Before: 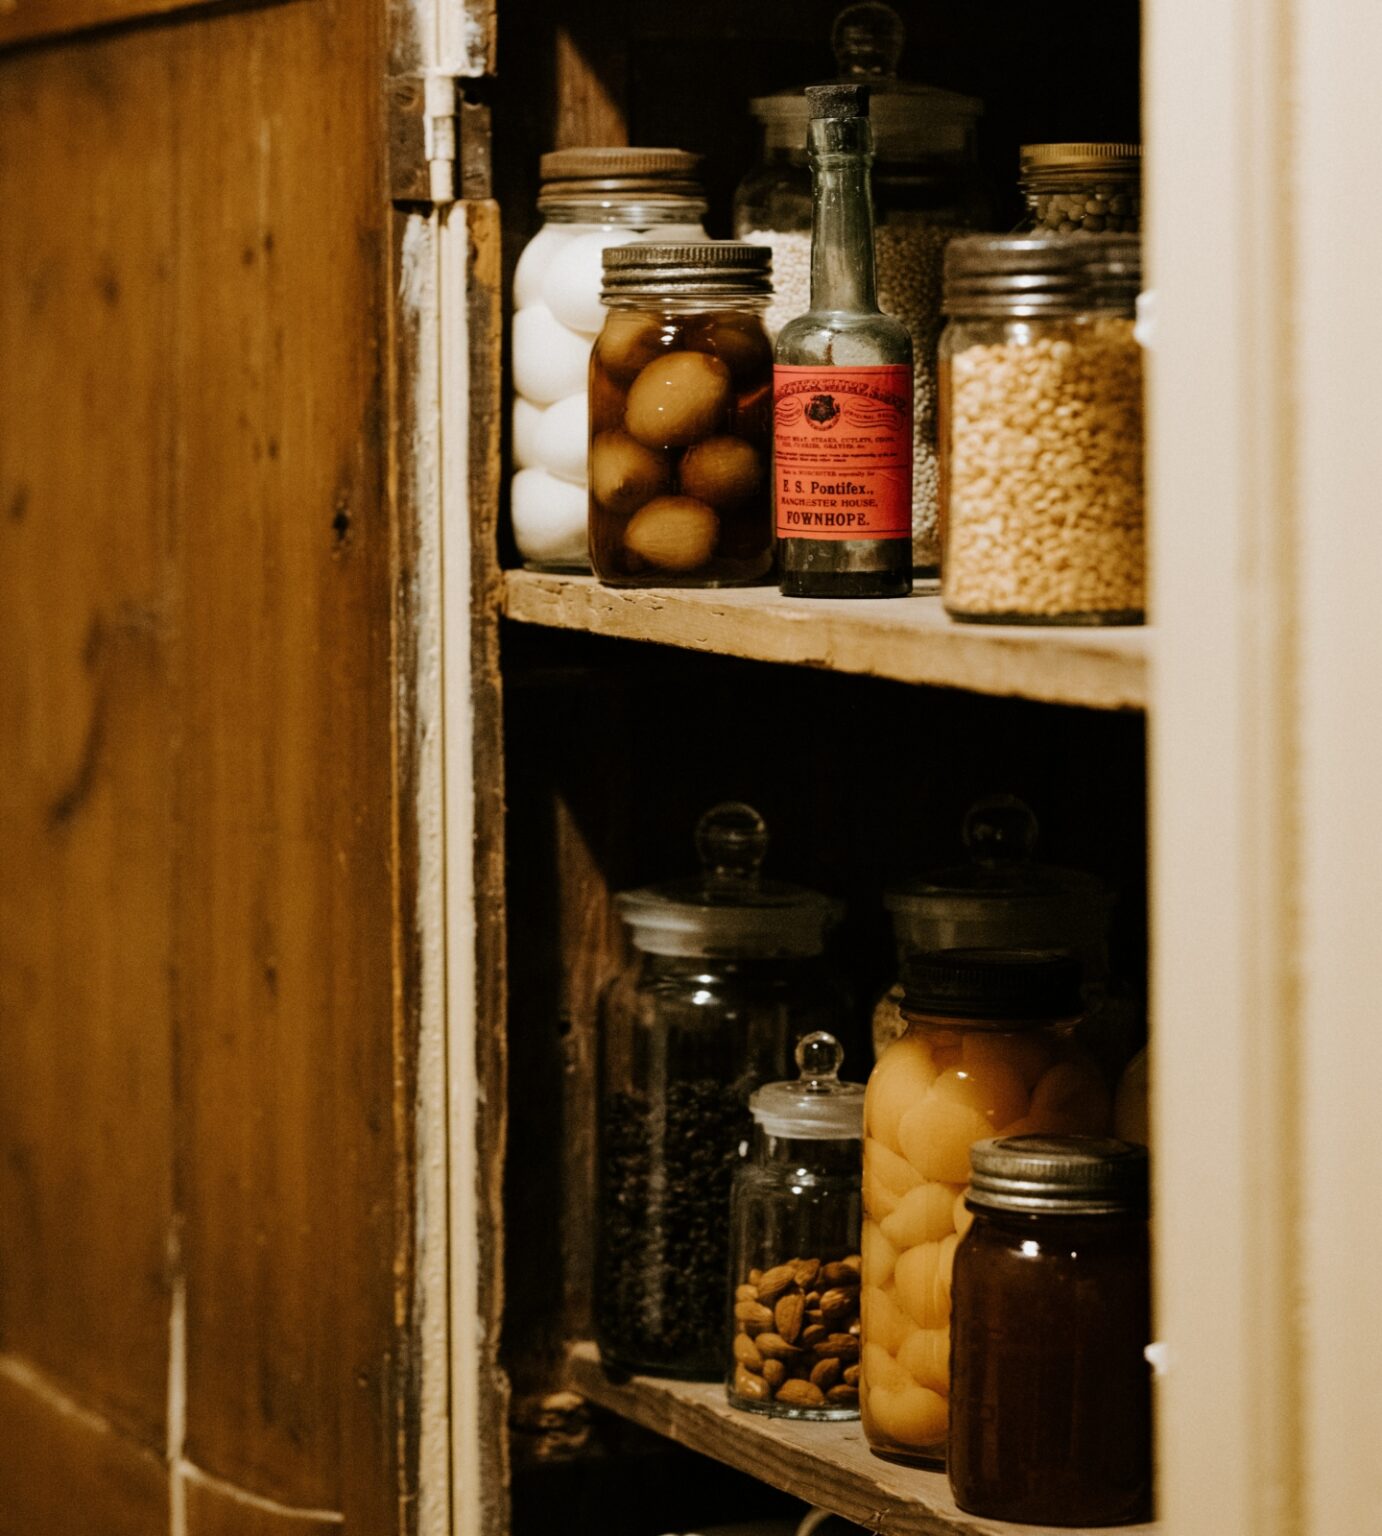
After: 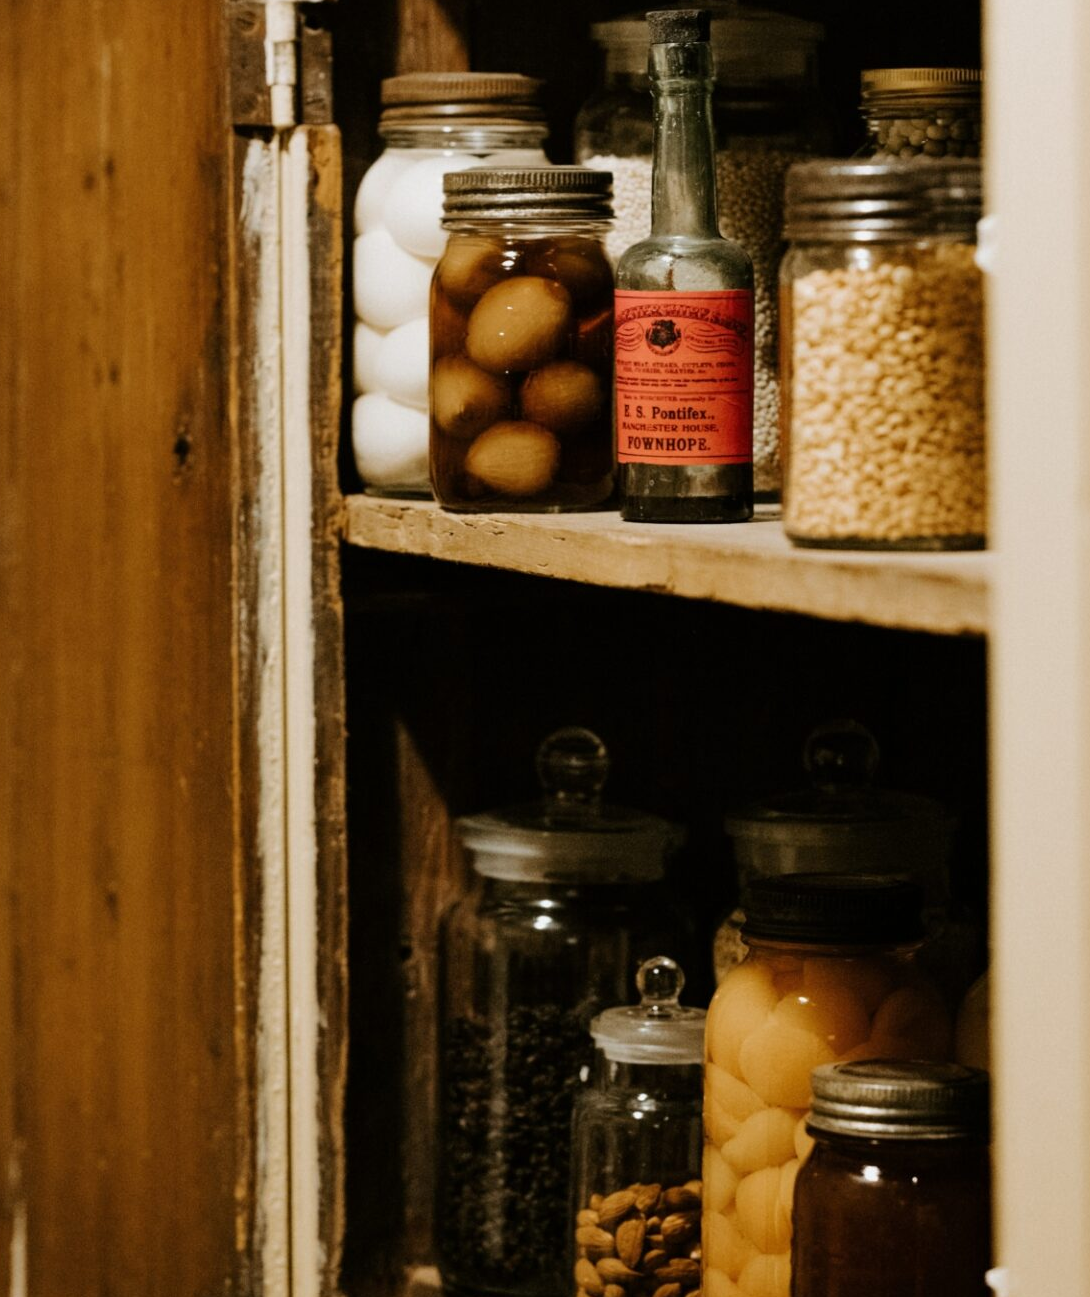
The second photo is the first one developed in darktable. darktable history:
crop: left 11.531%, top 4.909%, right 9.568%, bottom 10.607%
